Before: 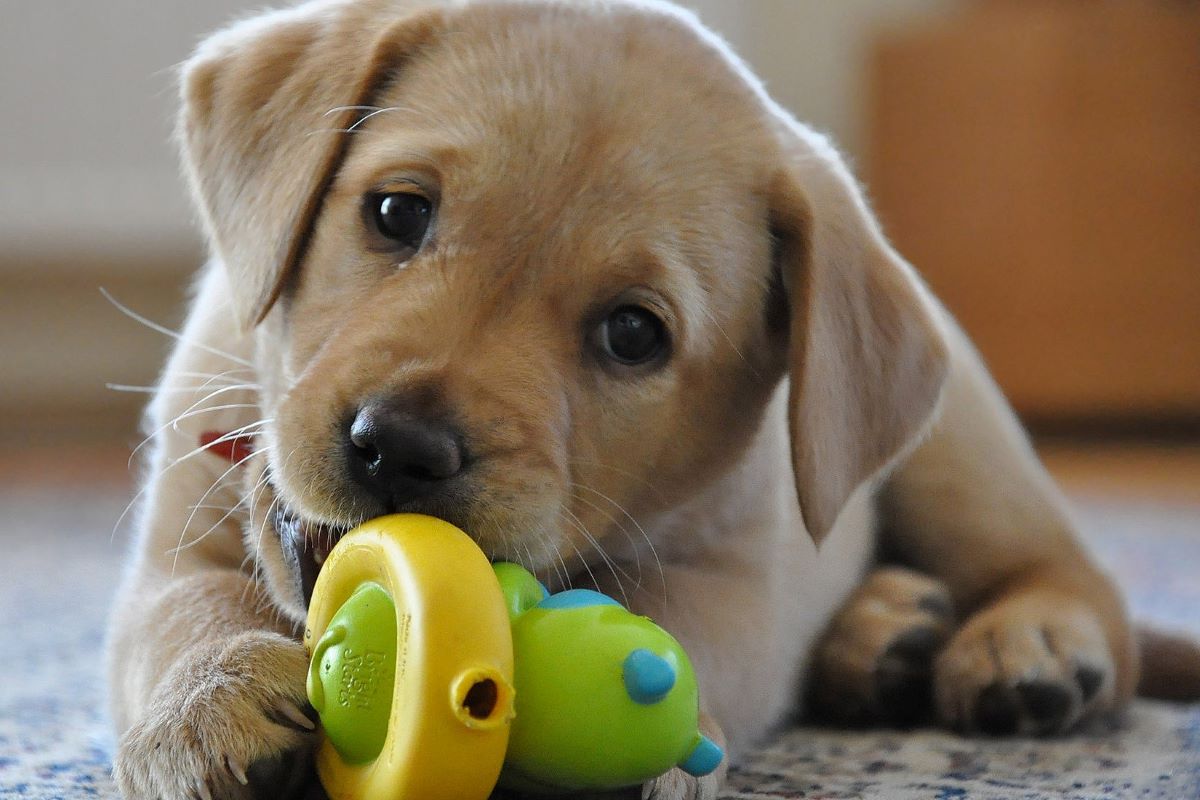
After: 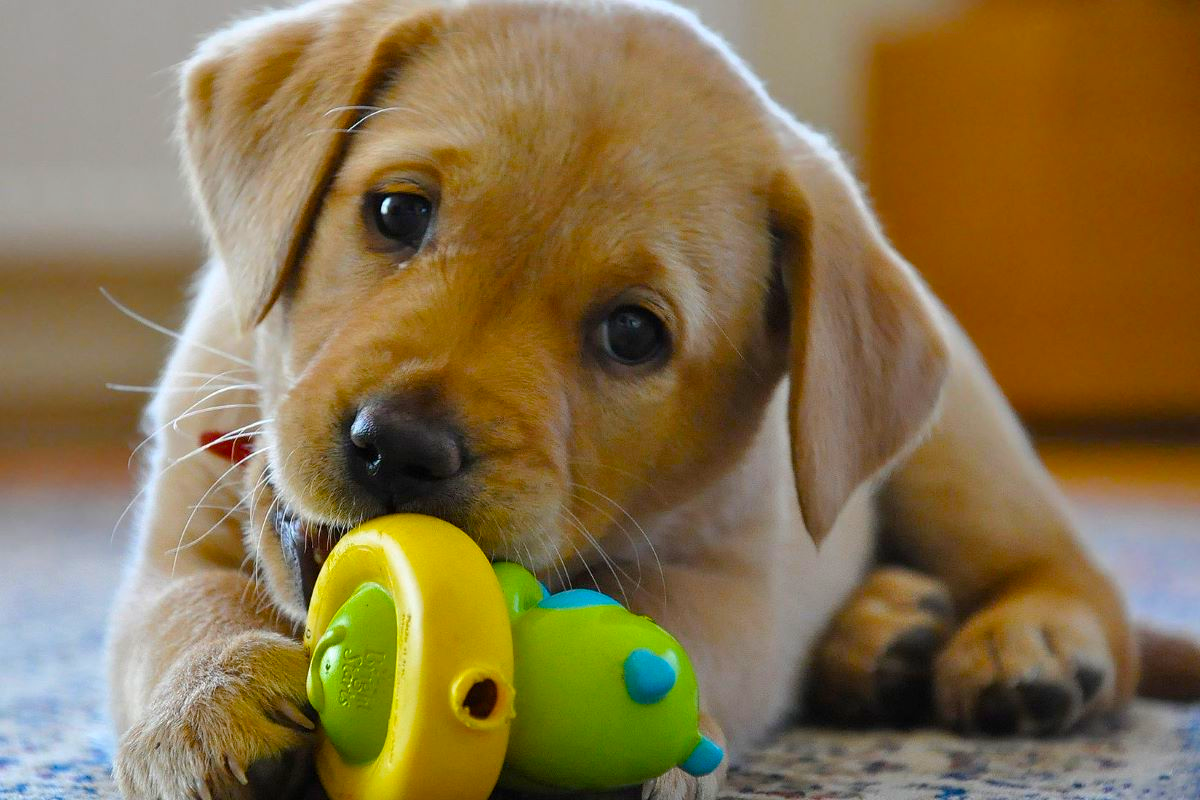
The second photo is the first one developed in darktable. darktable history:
tone equalizer: edges refinement/feathering 500, mask exposure compensation -1.57 EV, preserve details no
color balance rgb: perceptual saturation grading › global saturation 36.552%, perceptual saturation grading › shadows 35.735%, global vibrance 20%
